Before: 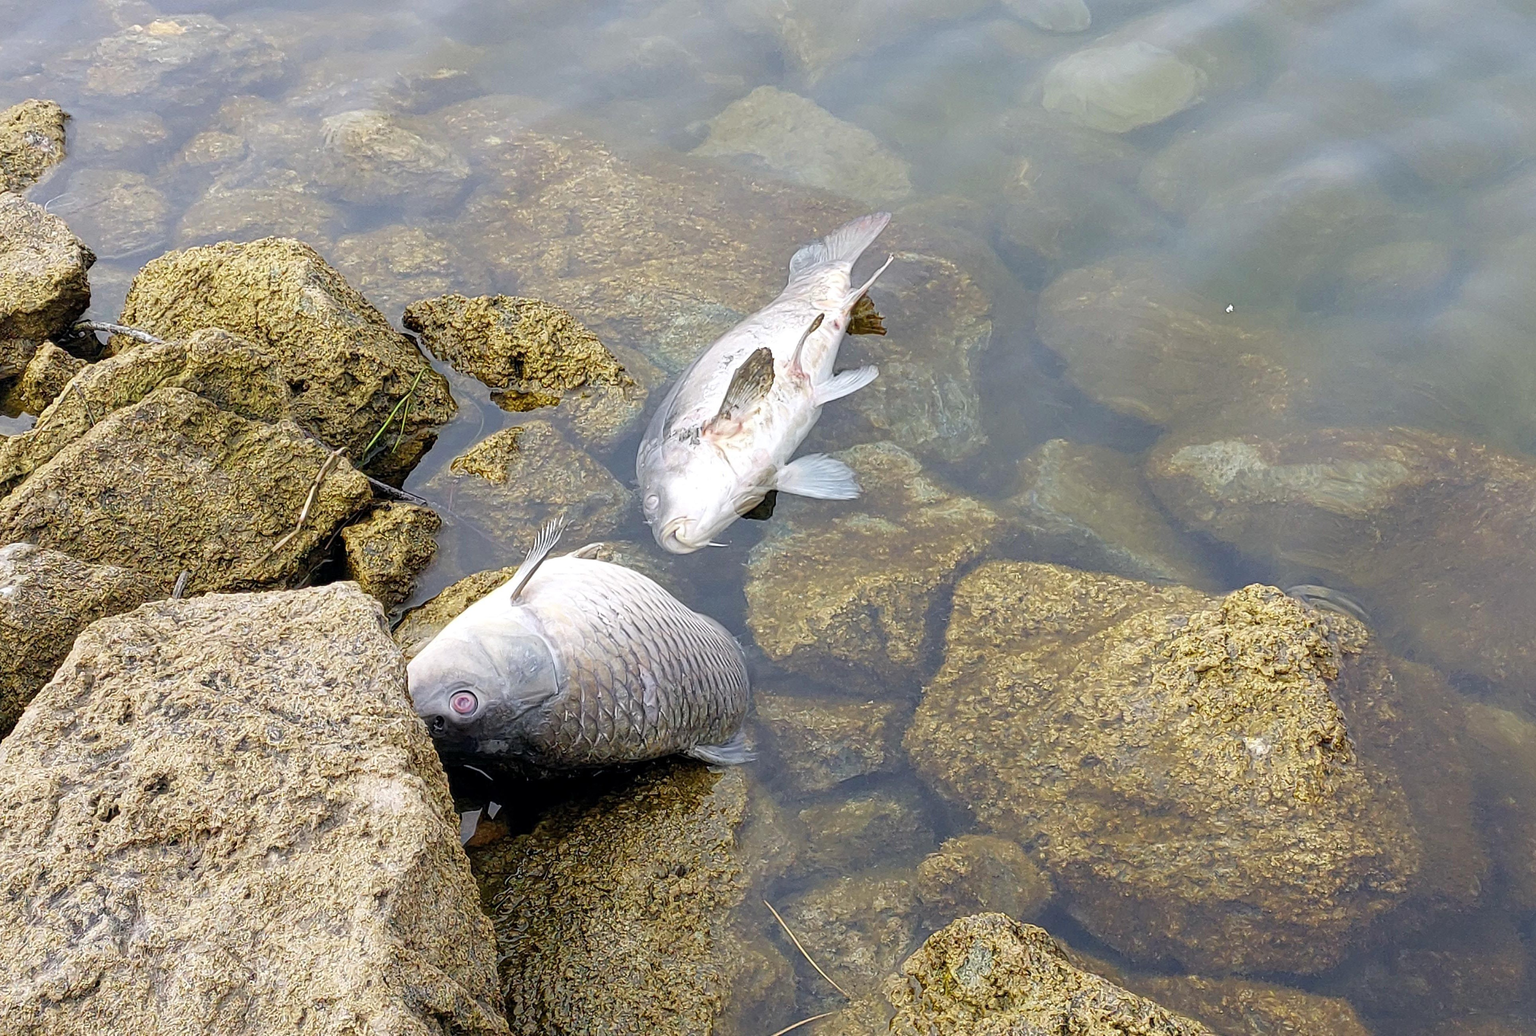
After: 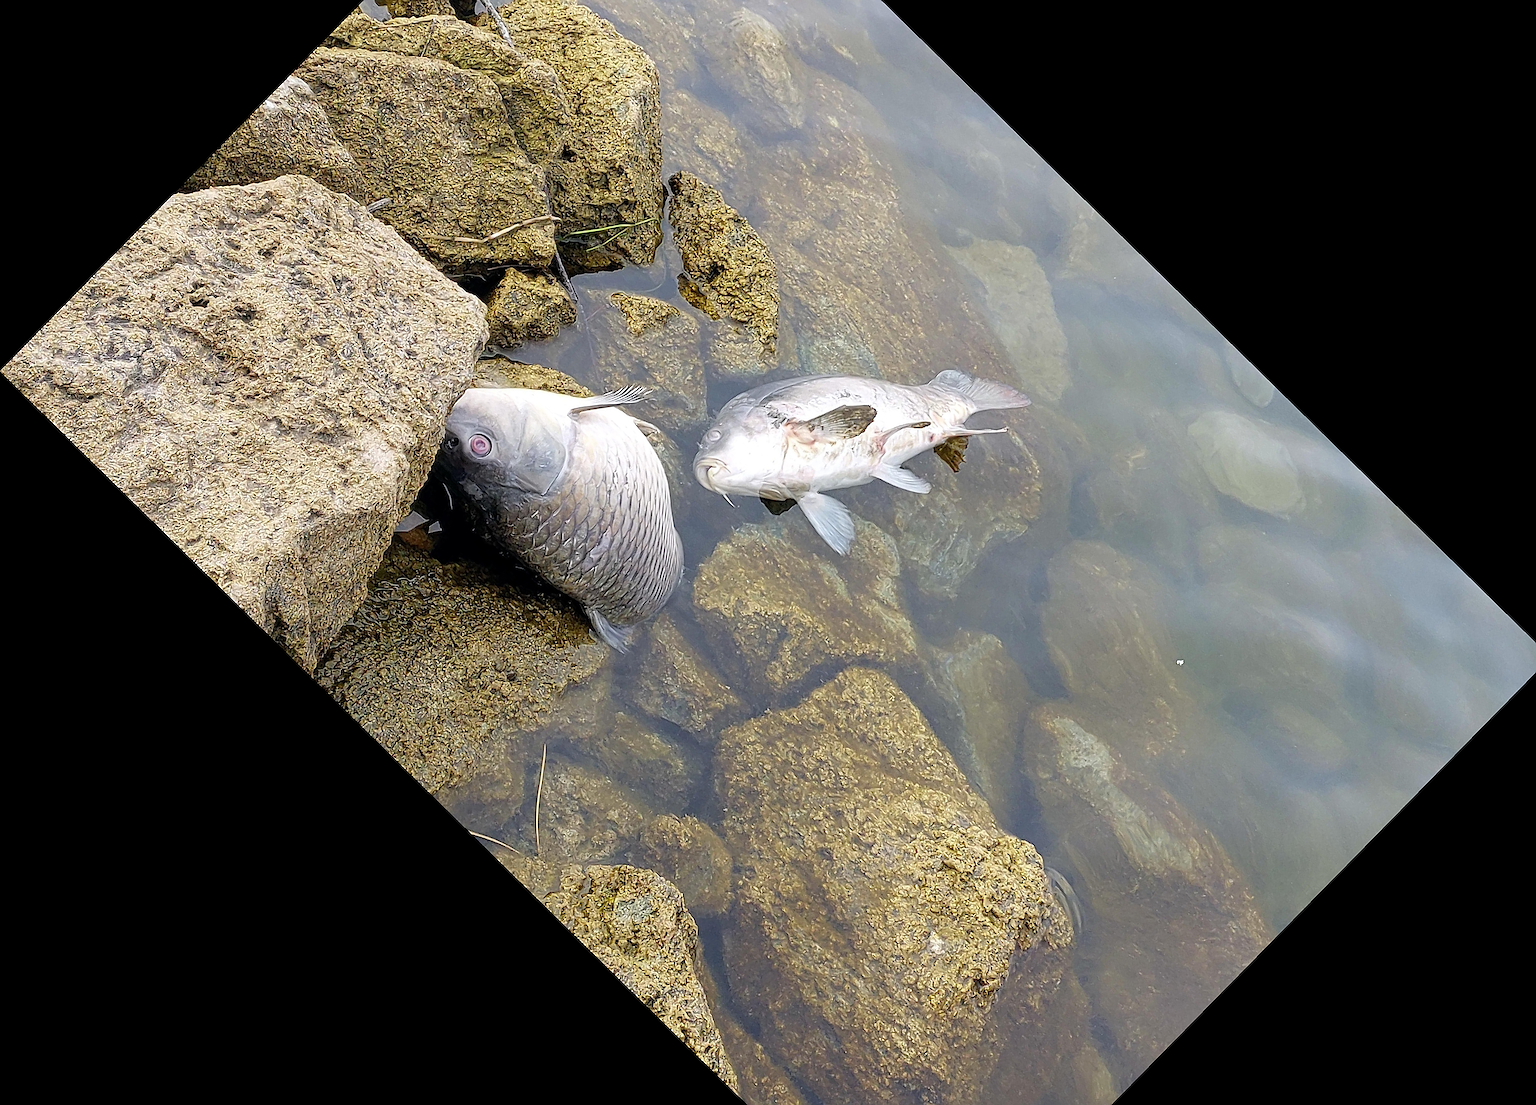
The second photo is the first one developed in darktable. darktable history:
crop and rotate: angle -44.47°, top 16.718%, right 0.885%, bottom 11.66%
sharpen: radius 1.372, amount 1.24, threshold 0.74
